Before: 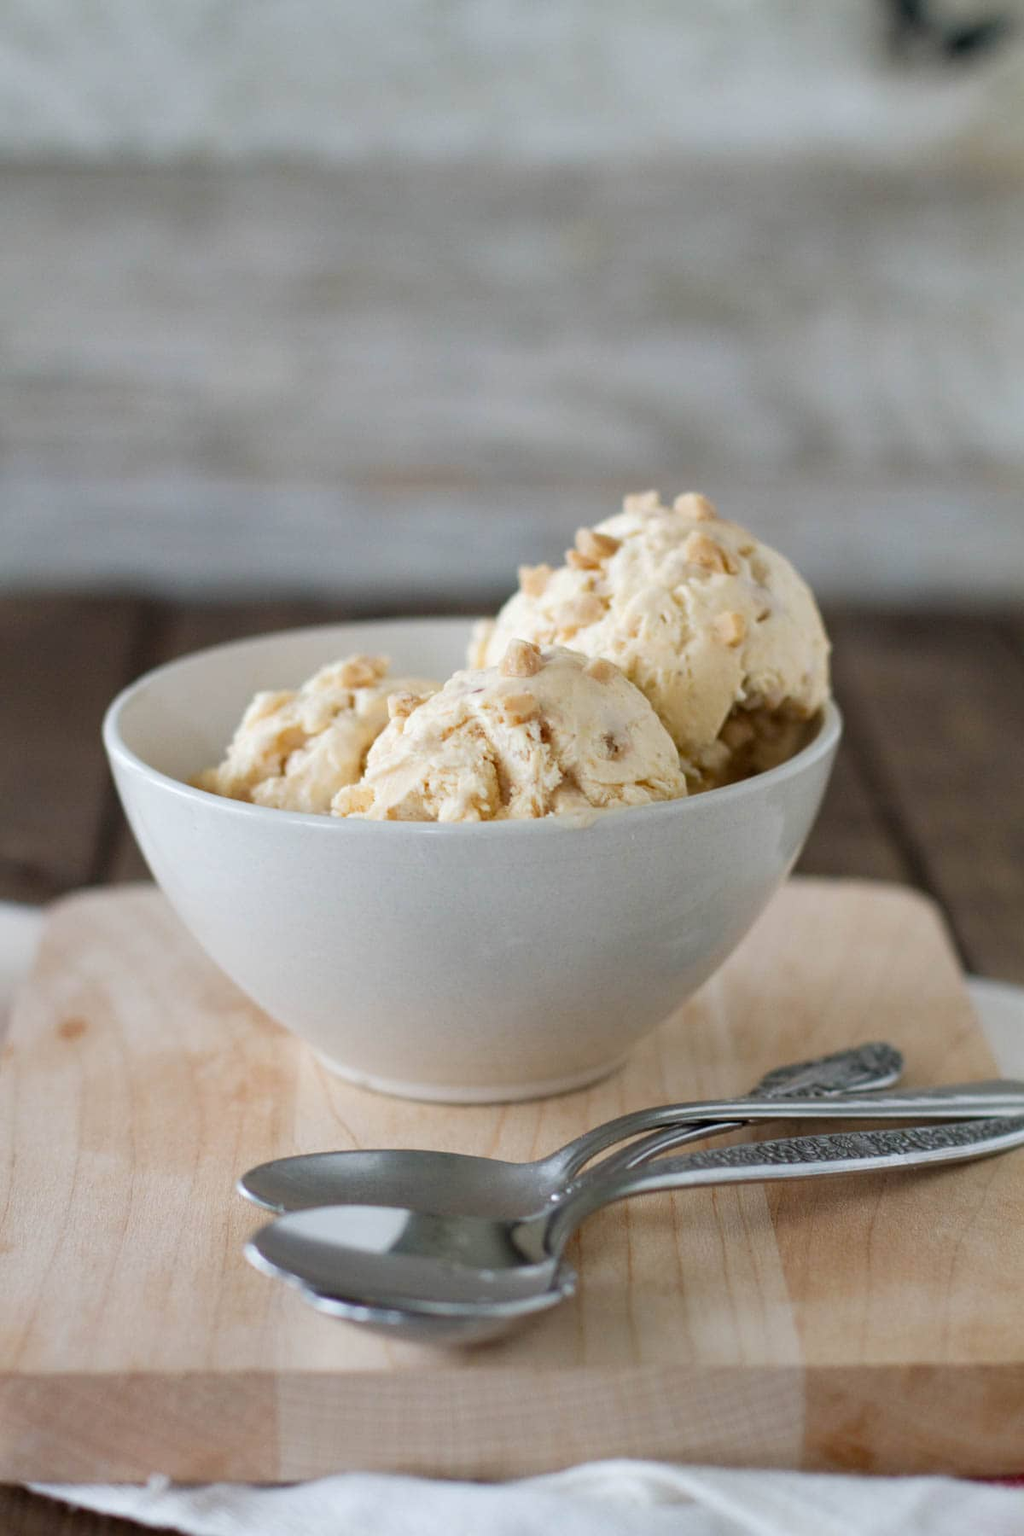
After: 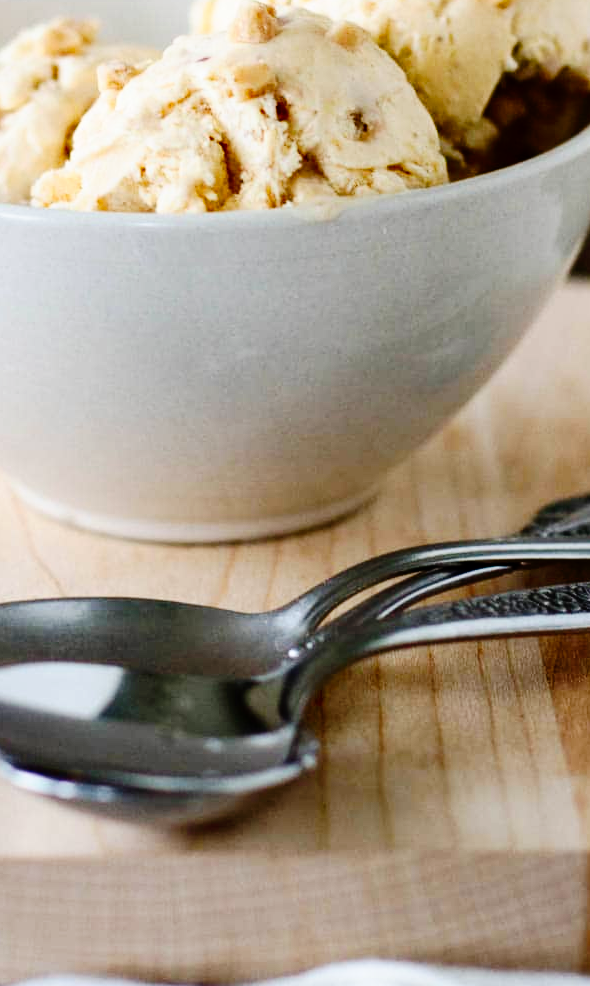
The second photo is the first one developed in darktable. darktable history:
crop: left 29.782%, top 41.674%, right 20.983%, bottom 3.517%
contrast brightness saturation: contrast 0.21, brightness -0.106, saturation 0.215
tone curve: curves: ch0 [(0, 0) (0.003, 0) (0.011, 0.002) (0.025, 0.004) (0.044, 0.007) (0.069, 0.015) (0.1, 0.025) (0.136, 0.04) (0.177, 0.09) (0.224, 0.152) (0.277, 0.239) (0.335, 0.335) (0.399, 0.43) (0.468, 0.524) (0.543, 0.621) (0.623, 0.712) (0.709, 0.792) (0.801, 0.871) (0.898, 0.951) (1, 1)], preserve colors none
